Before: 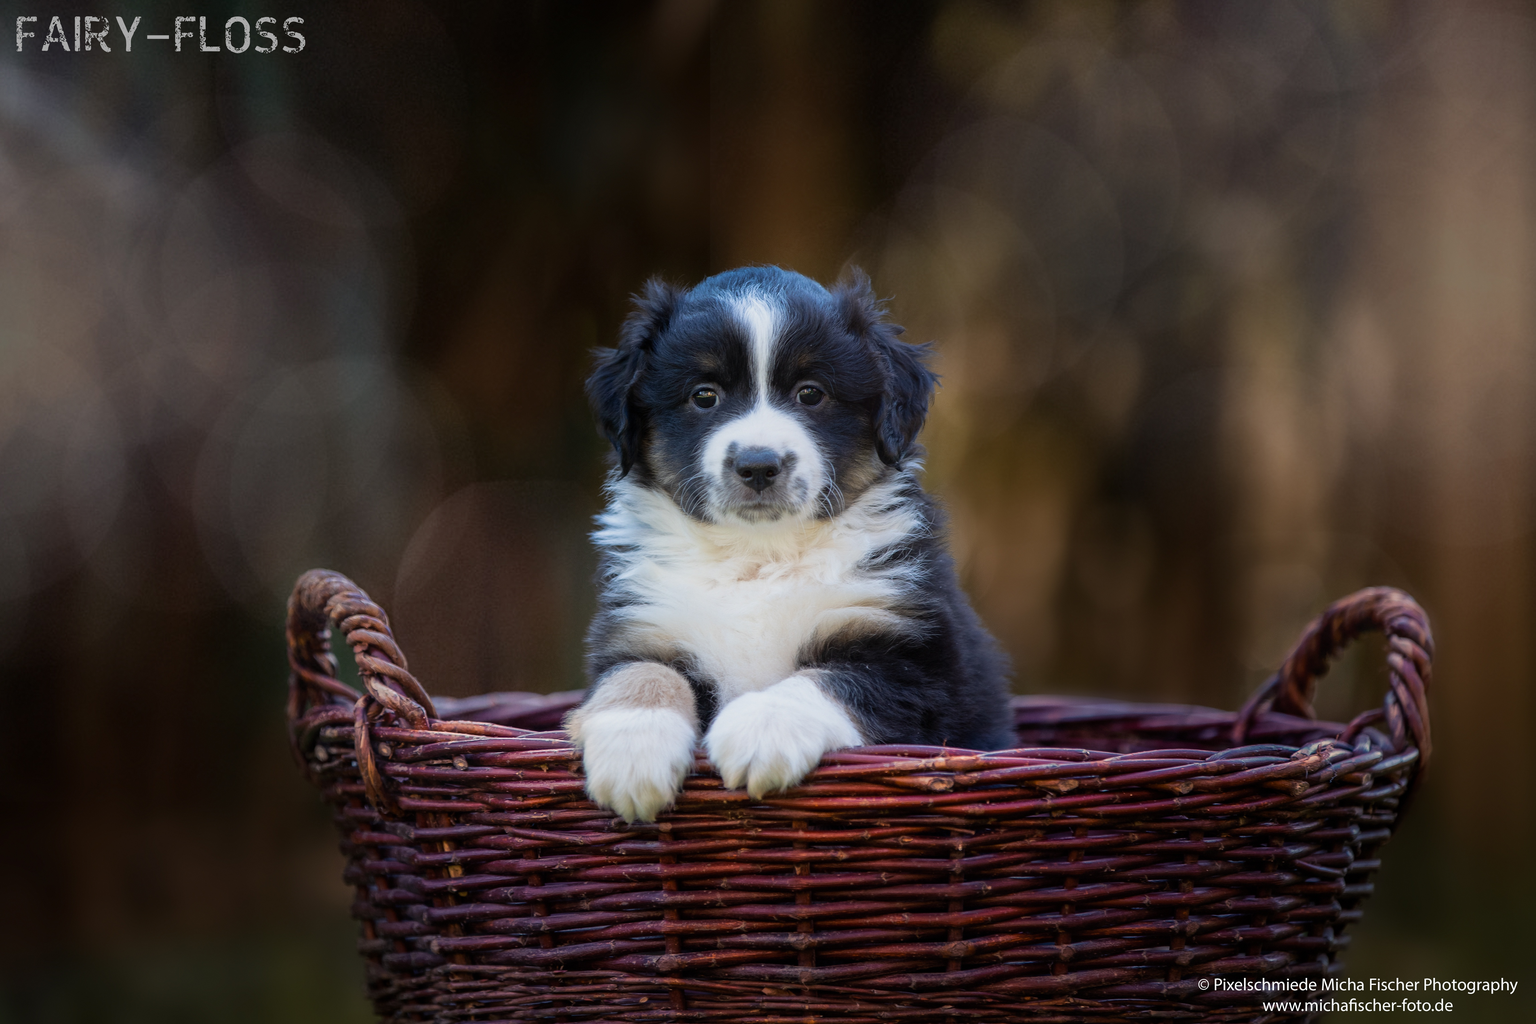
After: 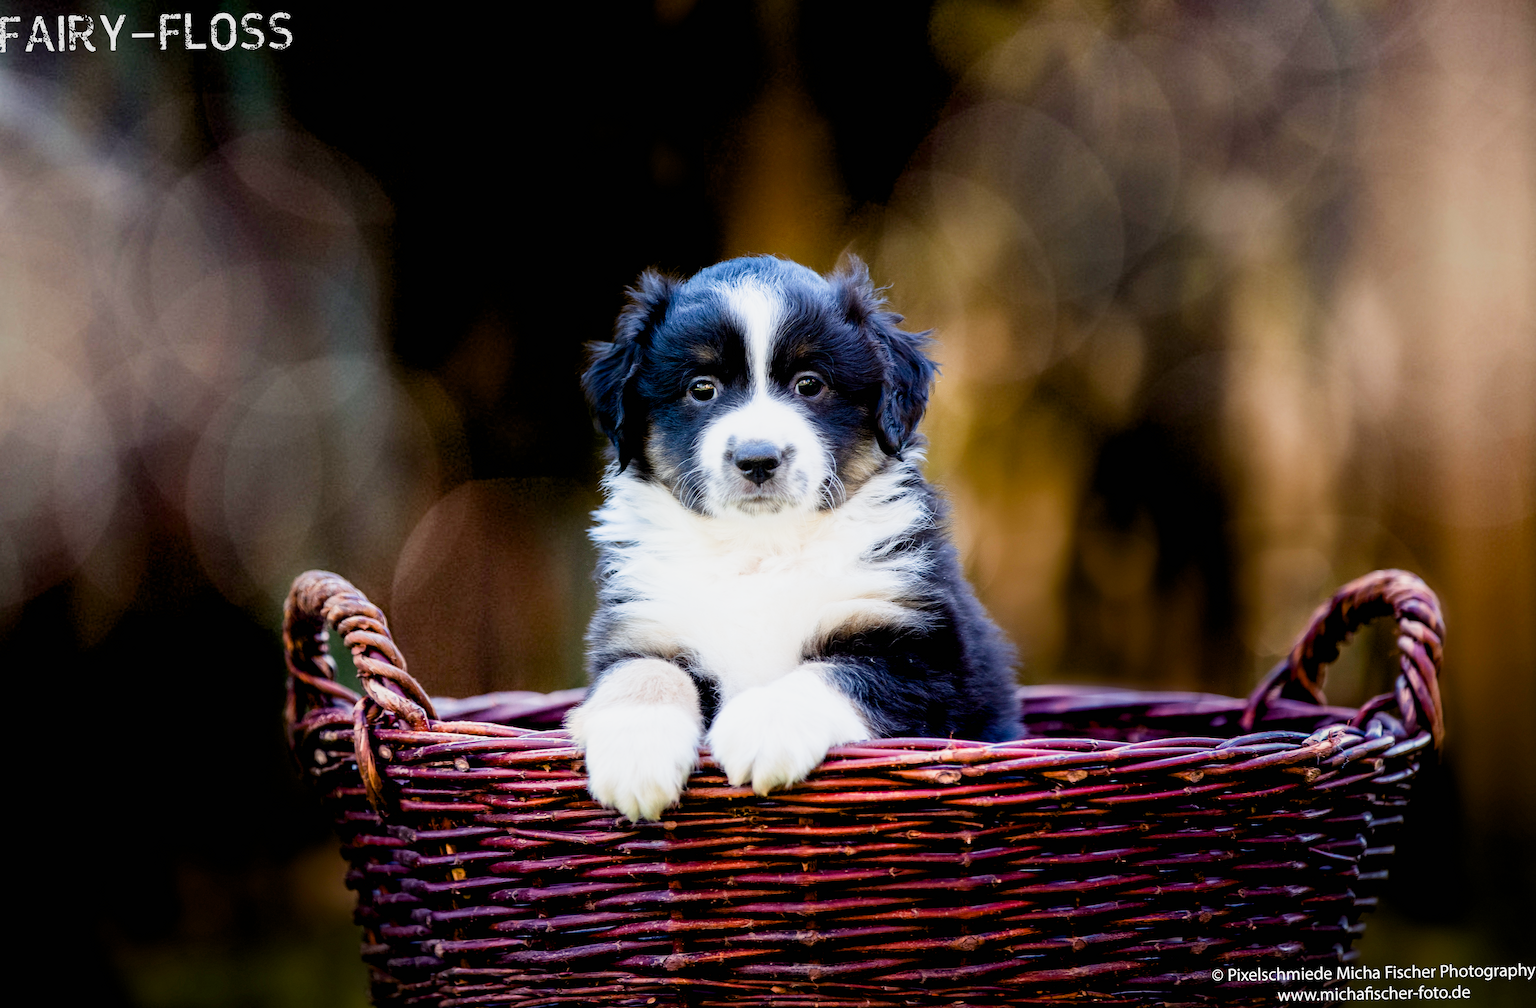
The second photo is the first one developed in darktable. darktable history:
rotate and perspective: rotation -1°, crop left 0.011, crop right 0.989, crop top 0.025, crop bottom 0.975
sigmoid: on, module defaults
exposure: black level correction 0.009, exposure 1.425 EV, compensate highlight preservation false
